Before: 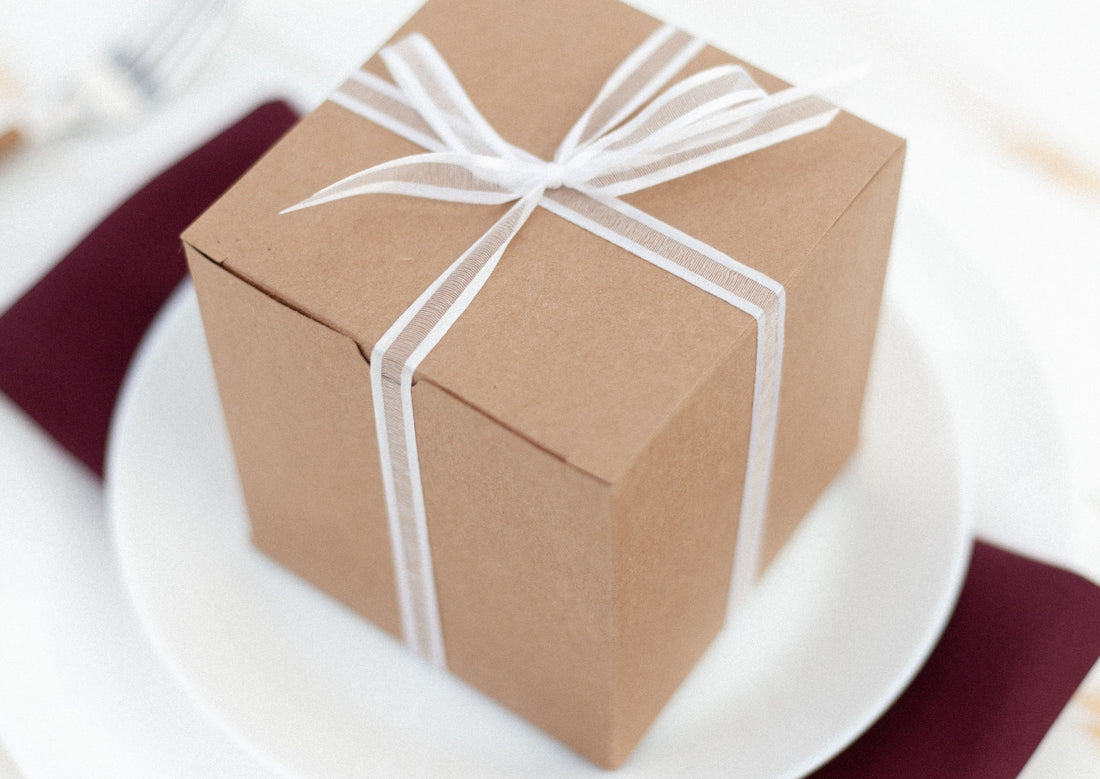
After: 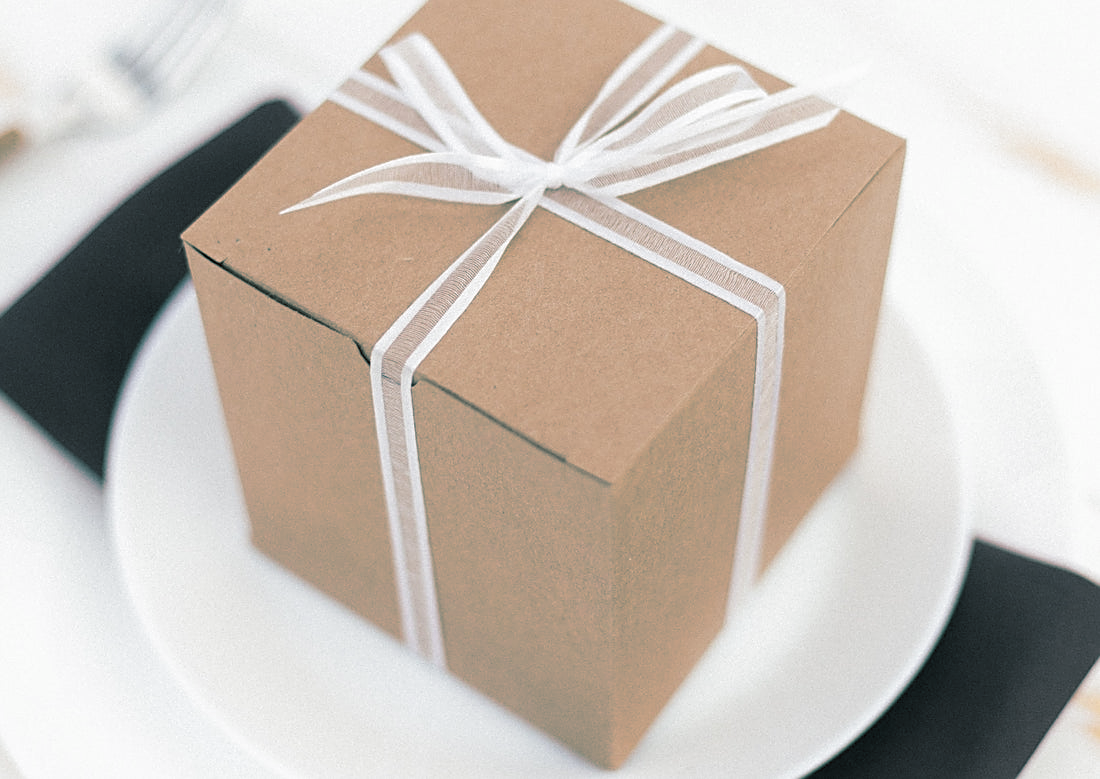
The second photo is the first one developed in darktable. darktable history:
sharpen: on, module defaults
split-toning: shadows › hue 183.6°, shadows › saturation 0.52, highlights › hue 0°, highlights › saturation 0
